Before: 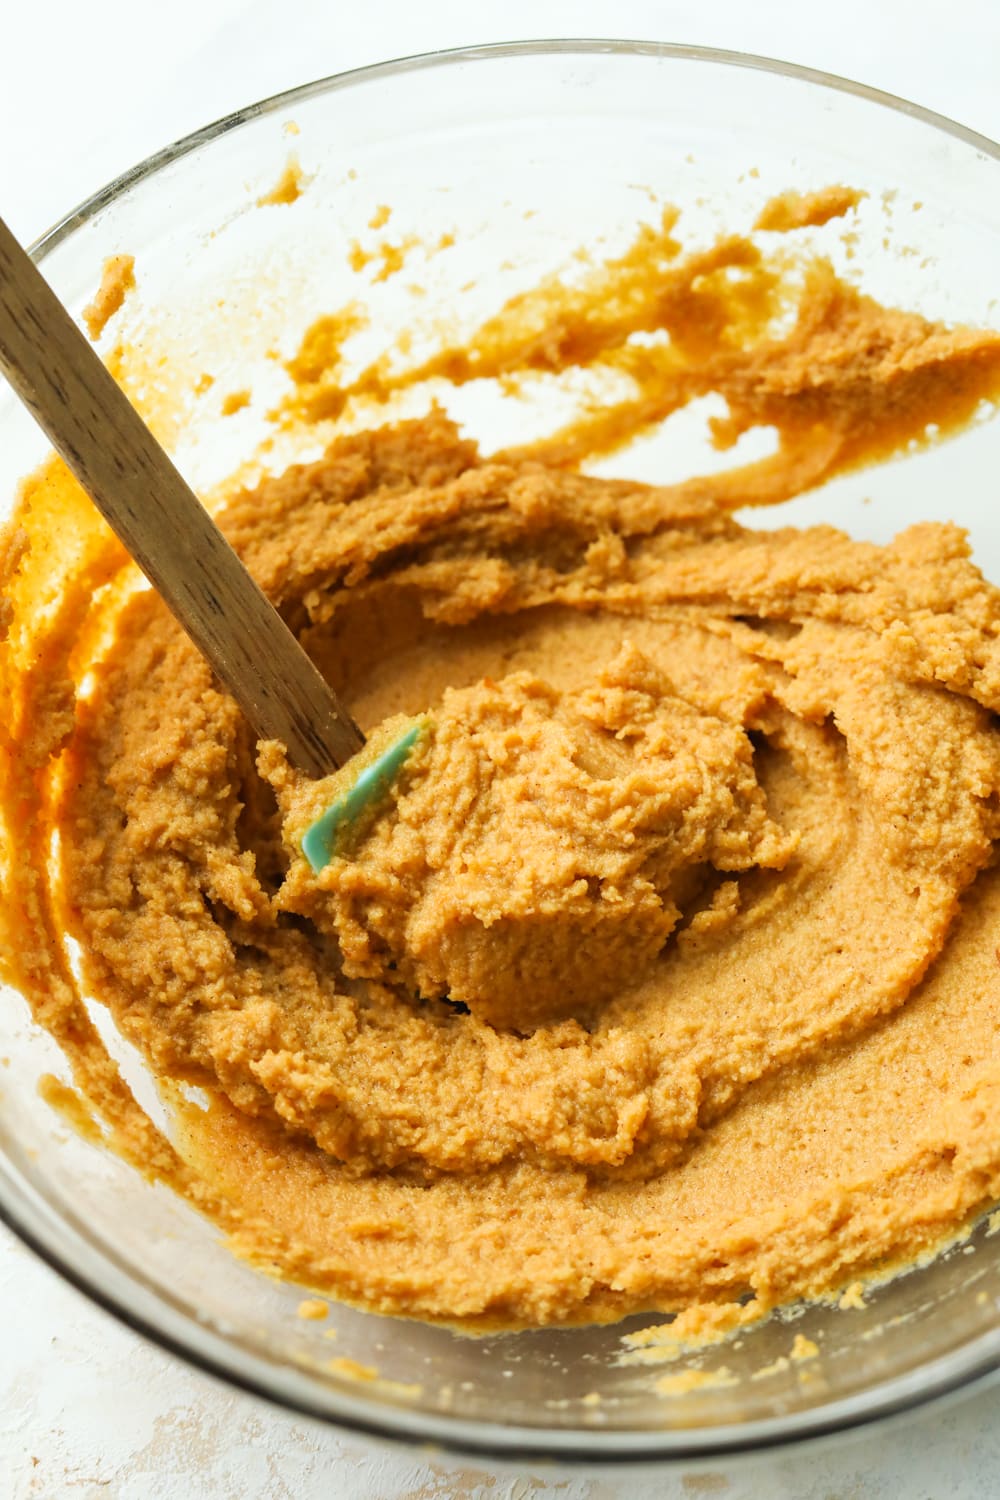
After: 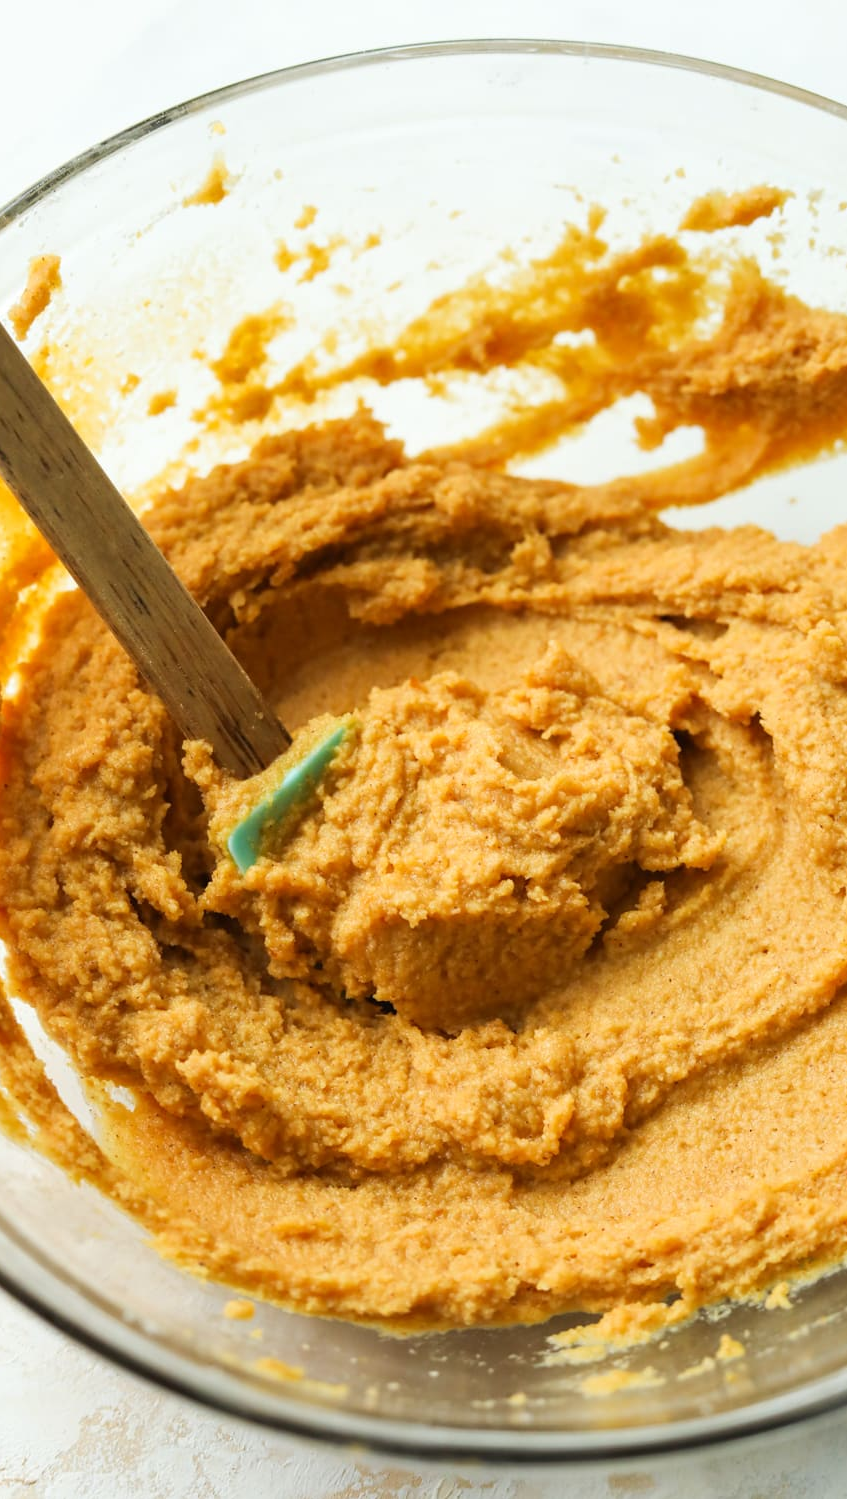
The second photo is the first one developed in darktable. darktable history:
crop: left 7.43%, right 7.802%
